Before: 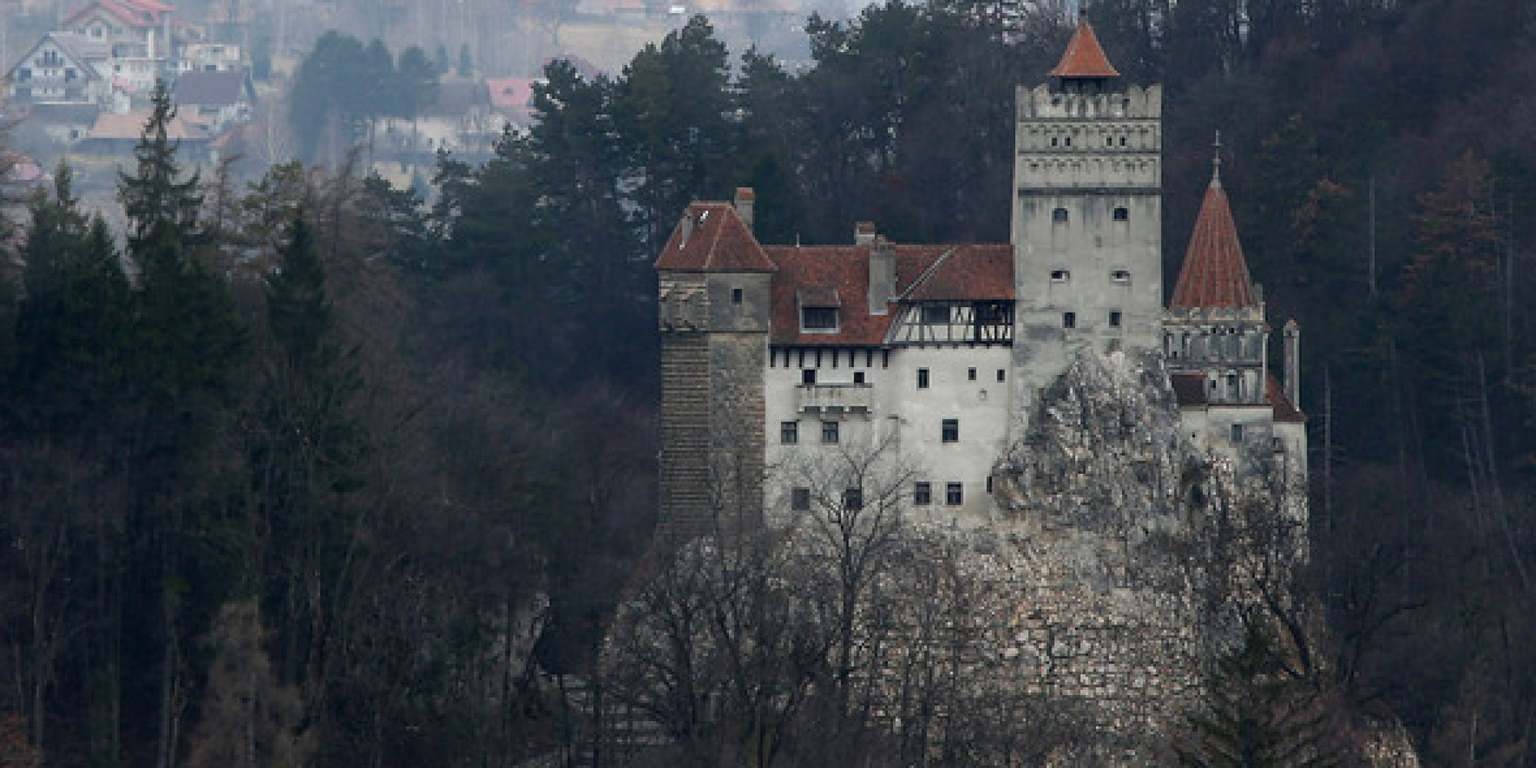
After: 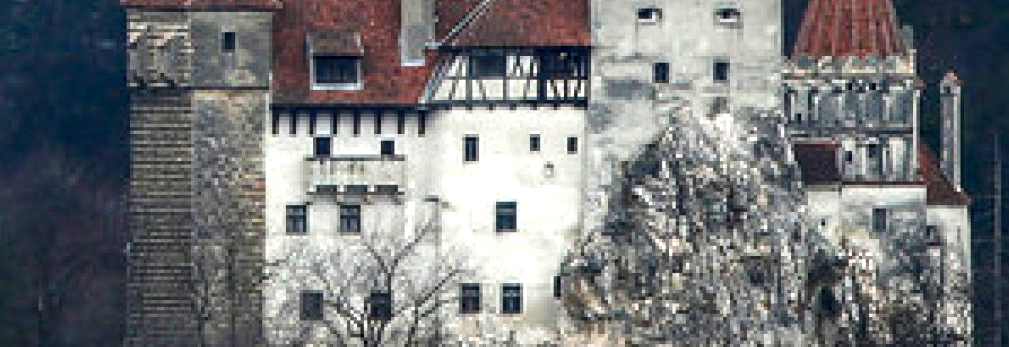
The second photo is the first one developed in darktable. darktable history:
contrast brightness saturation: contrast 0.117, brightness -0.118, saturation 0.196
exposure: black level correction 0, exposure 1.107 EV, compensate highlight preservation false
crop: left 36.599%, top 34.453%, right 12.908%, bottom 30.844%
local contrast: detail 130%
